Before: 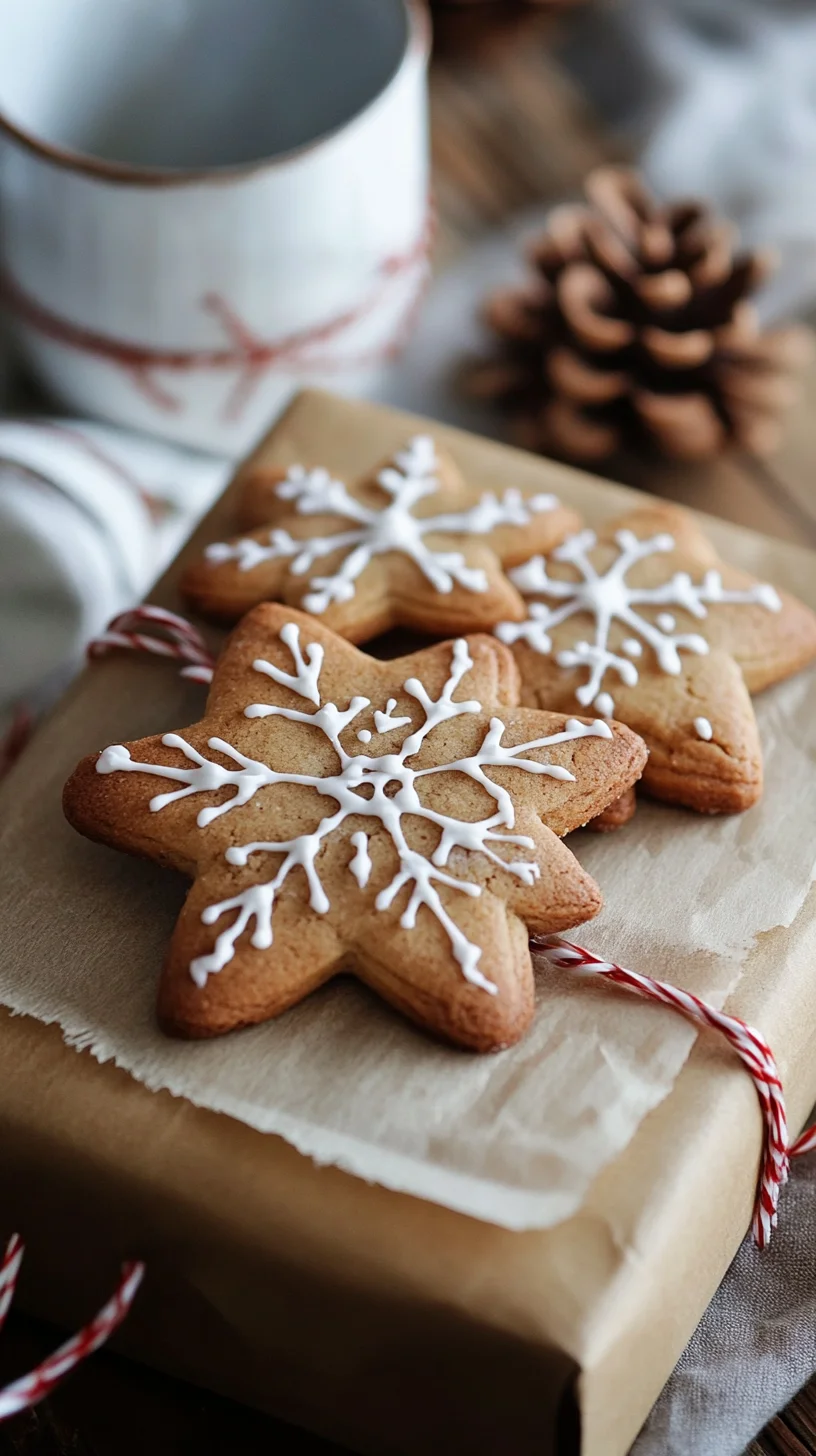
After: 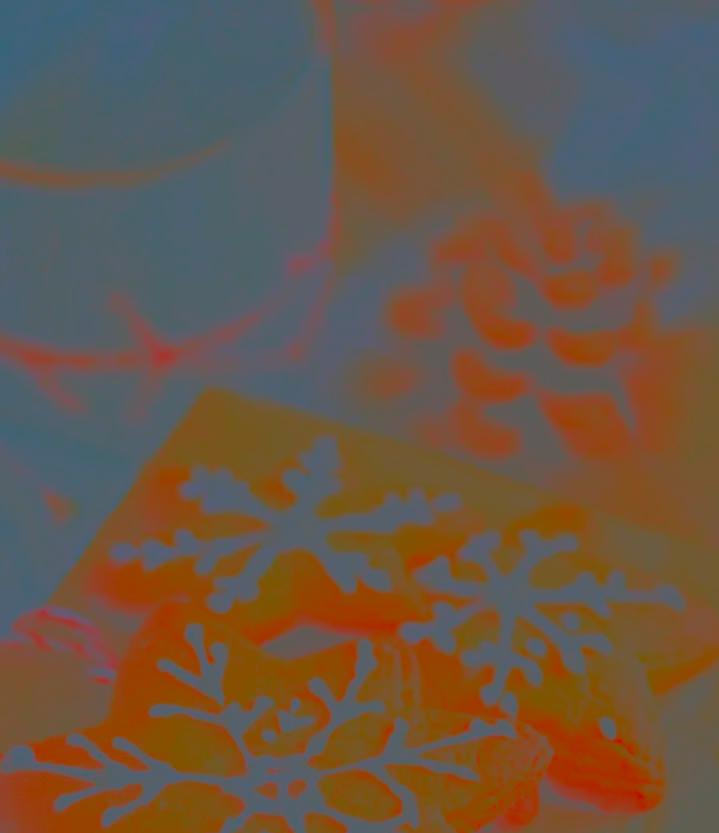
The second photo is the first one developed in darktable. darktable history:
contrast brightness saturation: contrast -0.99, brightness -0.17, saturation 0.75
local contrast: mode bilateral grid, contrast 100, coarseness 100, detail 165%, midtone range 0.2
crop and rotate: left 11.812%, bottom 42.776%
